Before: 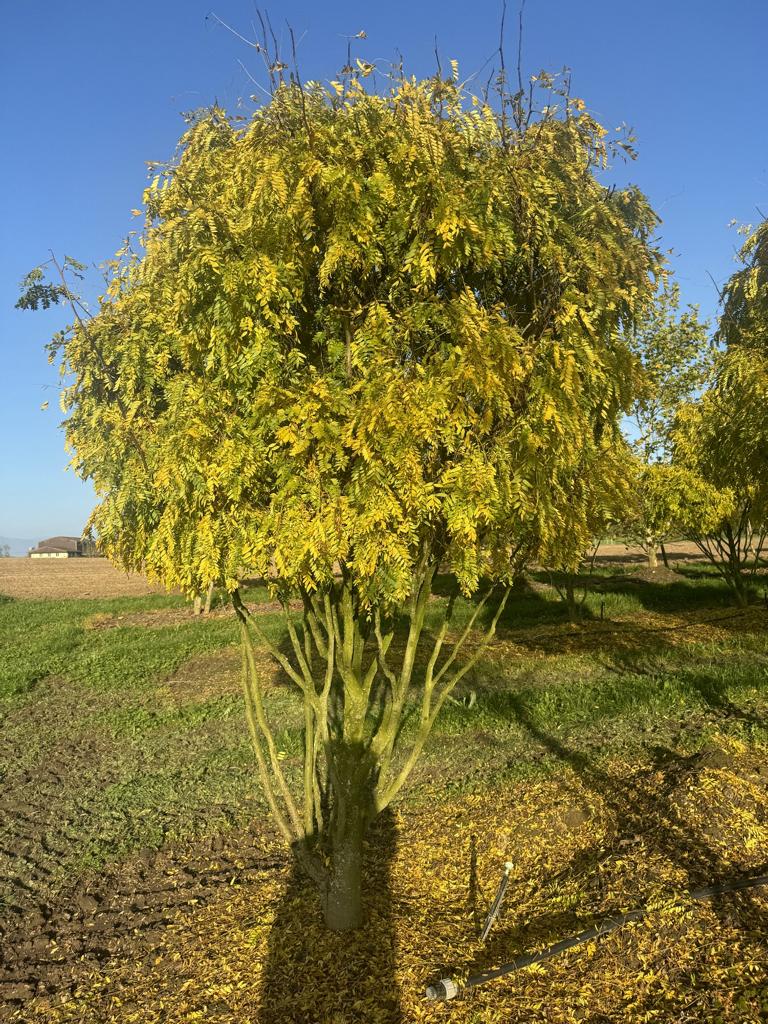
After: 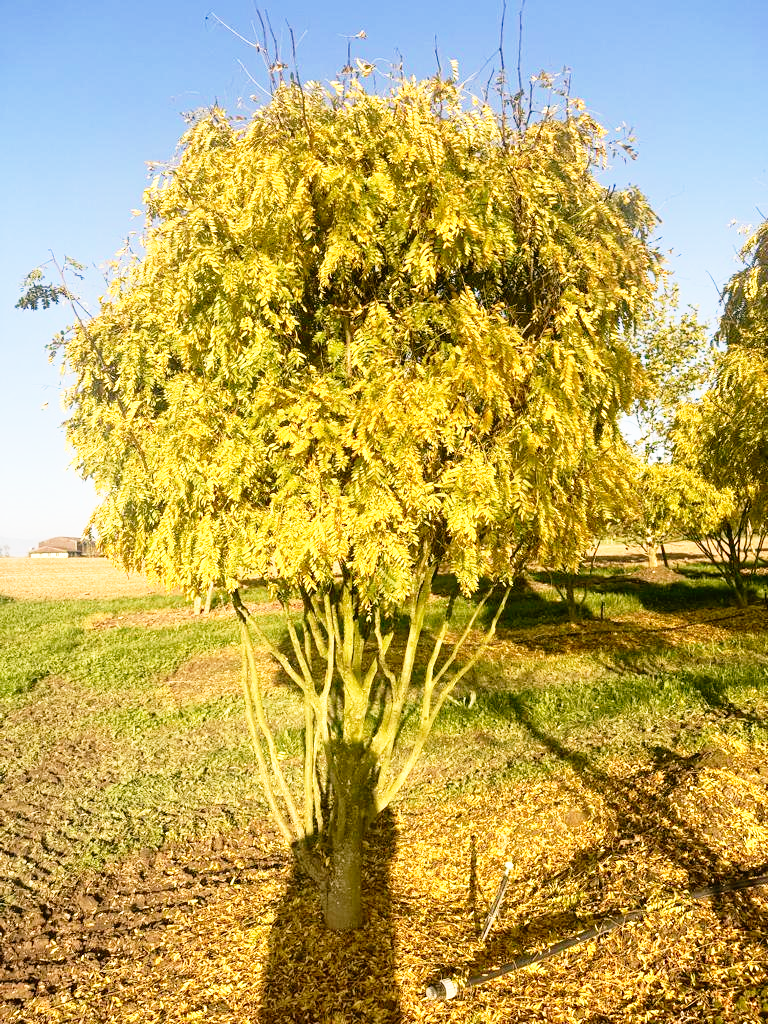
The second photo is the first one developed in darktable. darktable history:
base curve: curves: ch0 [(0, 0) (0.012, 0.01) (0.073, 0.168) (0.31, 0.711) (0.645, 0.957) (1, 1)], preserve colors none
white balance: red 1.127, blue 0.943
